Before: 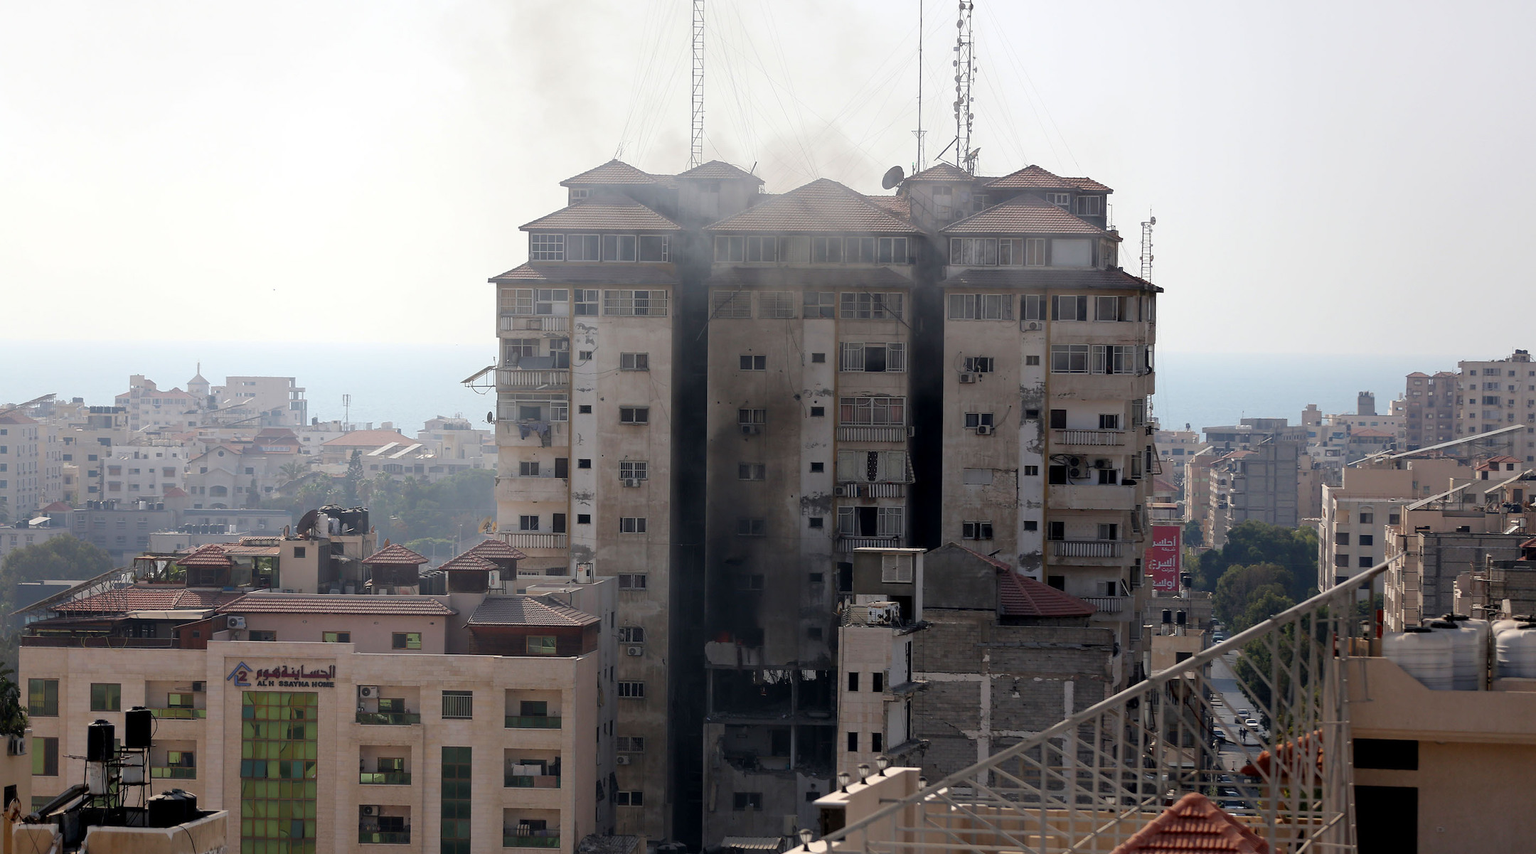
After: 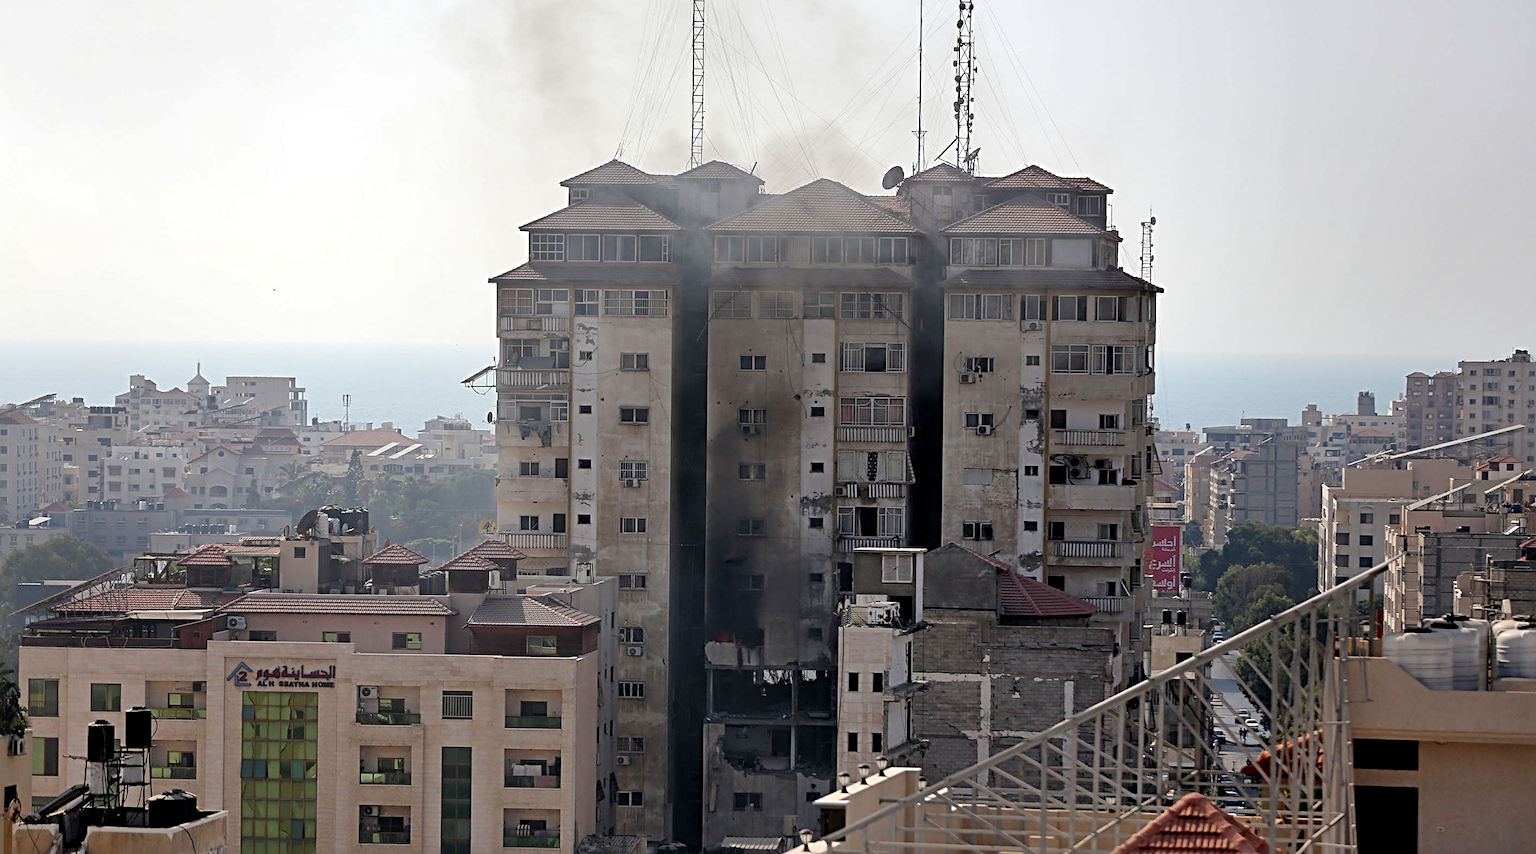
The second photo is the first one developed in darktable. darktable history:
shadows and highlights: shadows color adjustment 99.16%, highlights color adjustment 0.776%, low approximation 0.01, soften with gaussian
sharpen: radius 3.977
